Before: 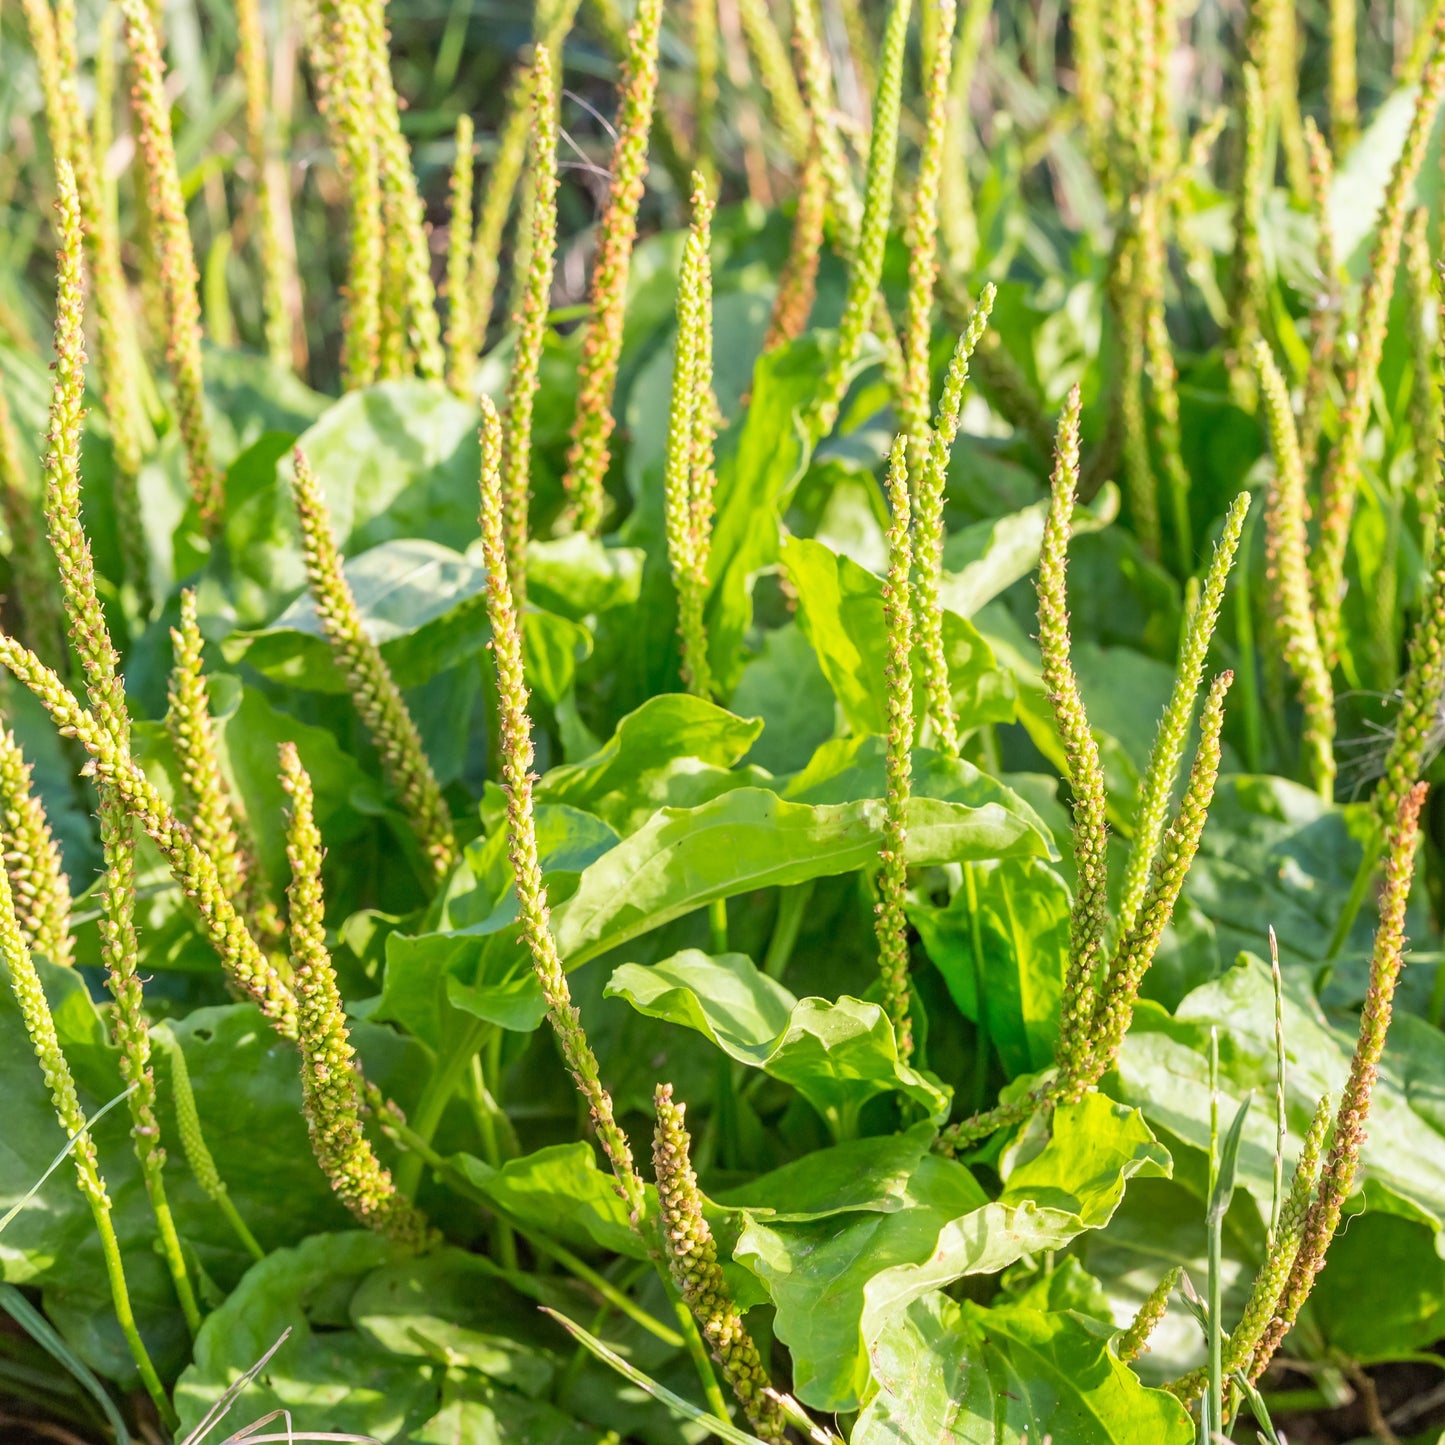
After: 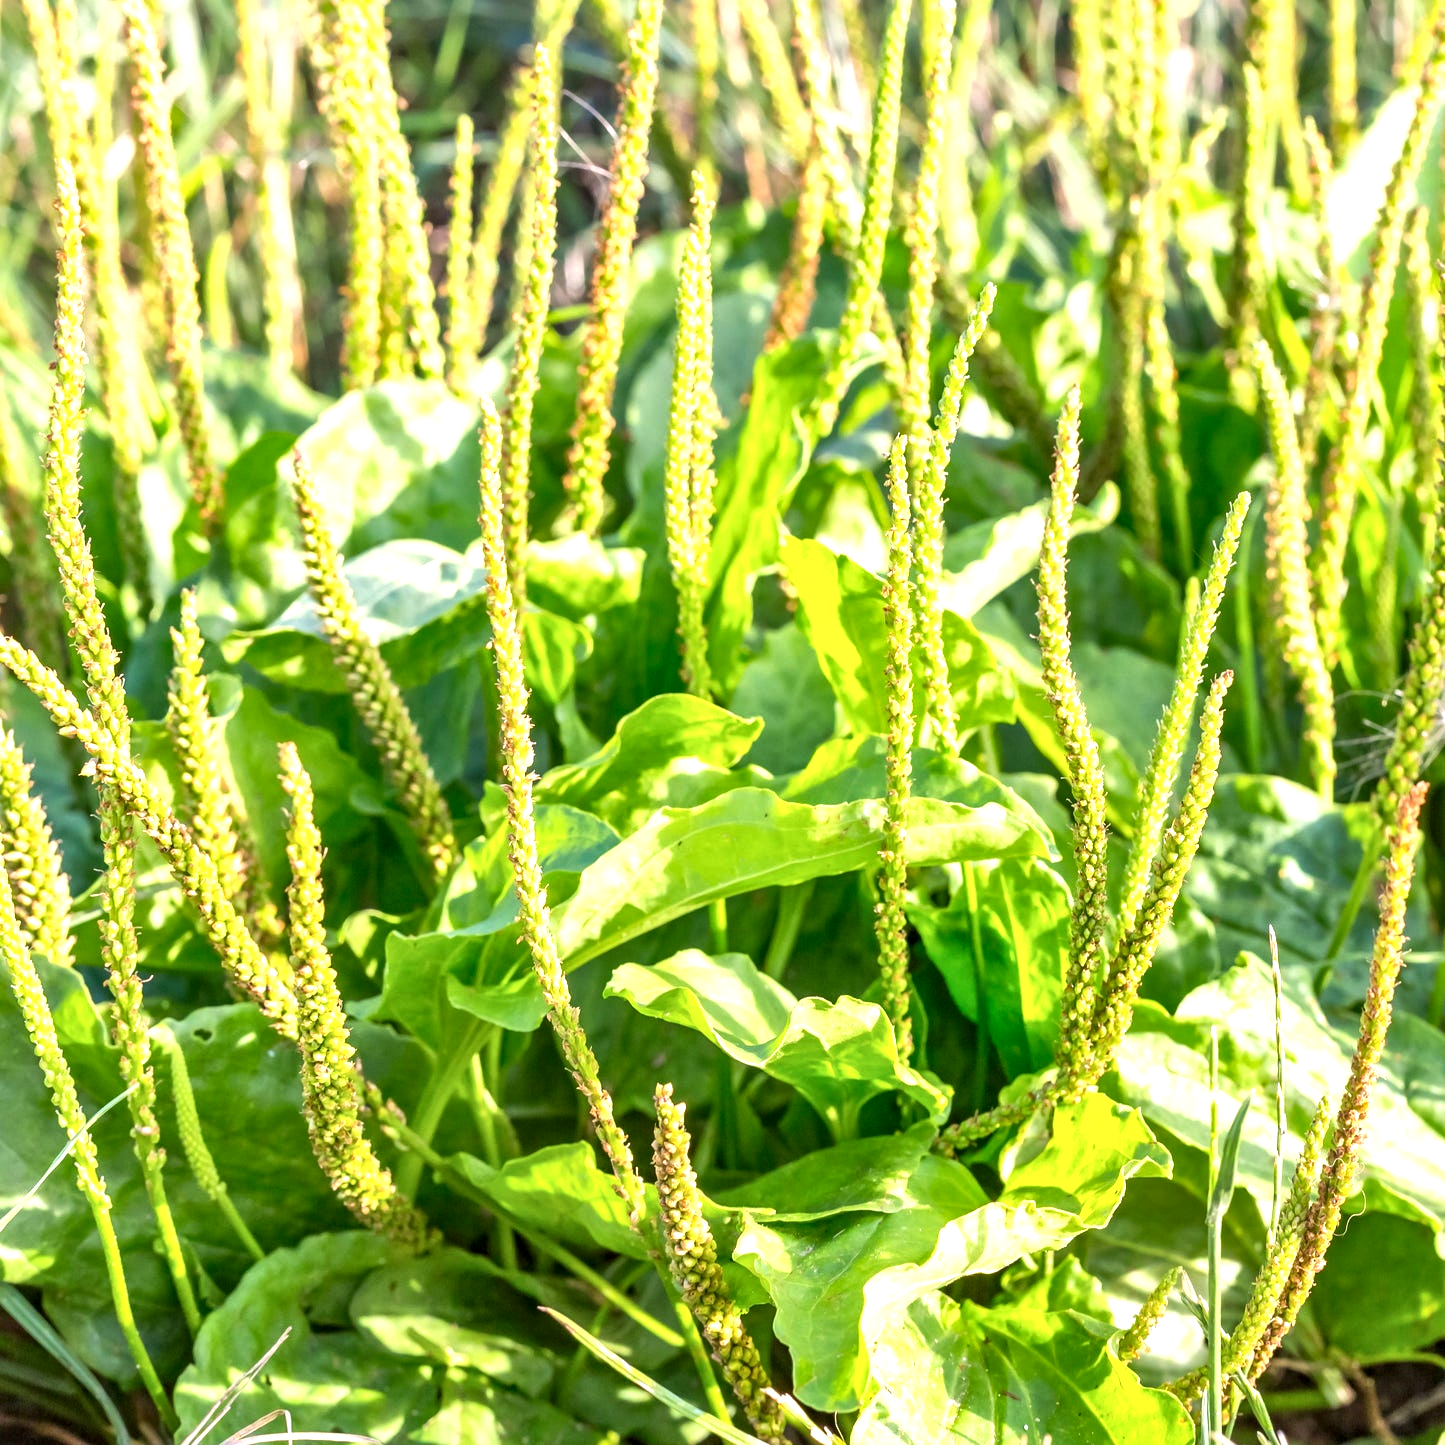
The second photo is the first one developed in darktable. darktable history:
exposure: exposure 0.654 EV, compensate highlight preservation false
local contrast: mode bilateral grid, contrast 24, coarseness 61, detail 152%, midtone range 0.2
tone equalizer: on, module defaults
